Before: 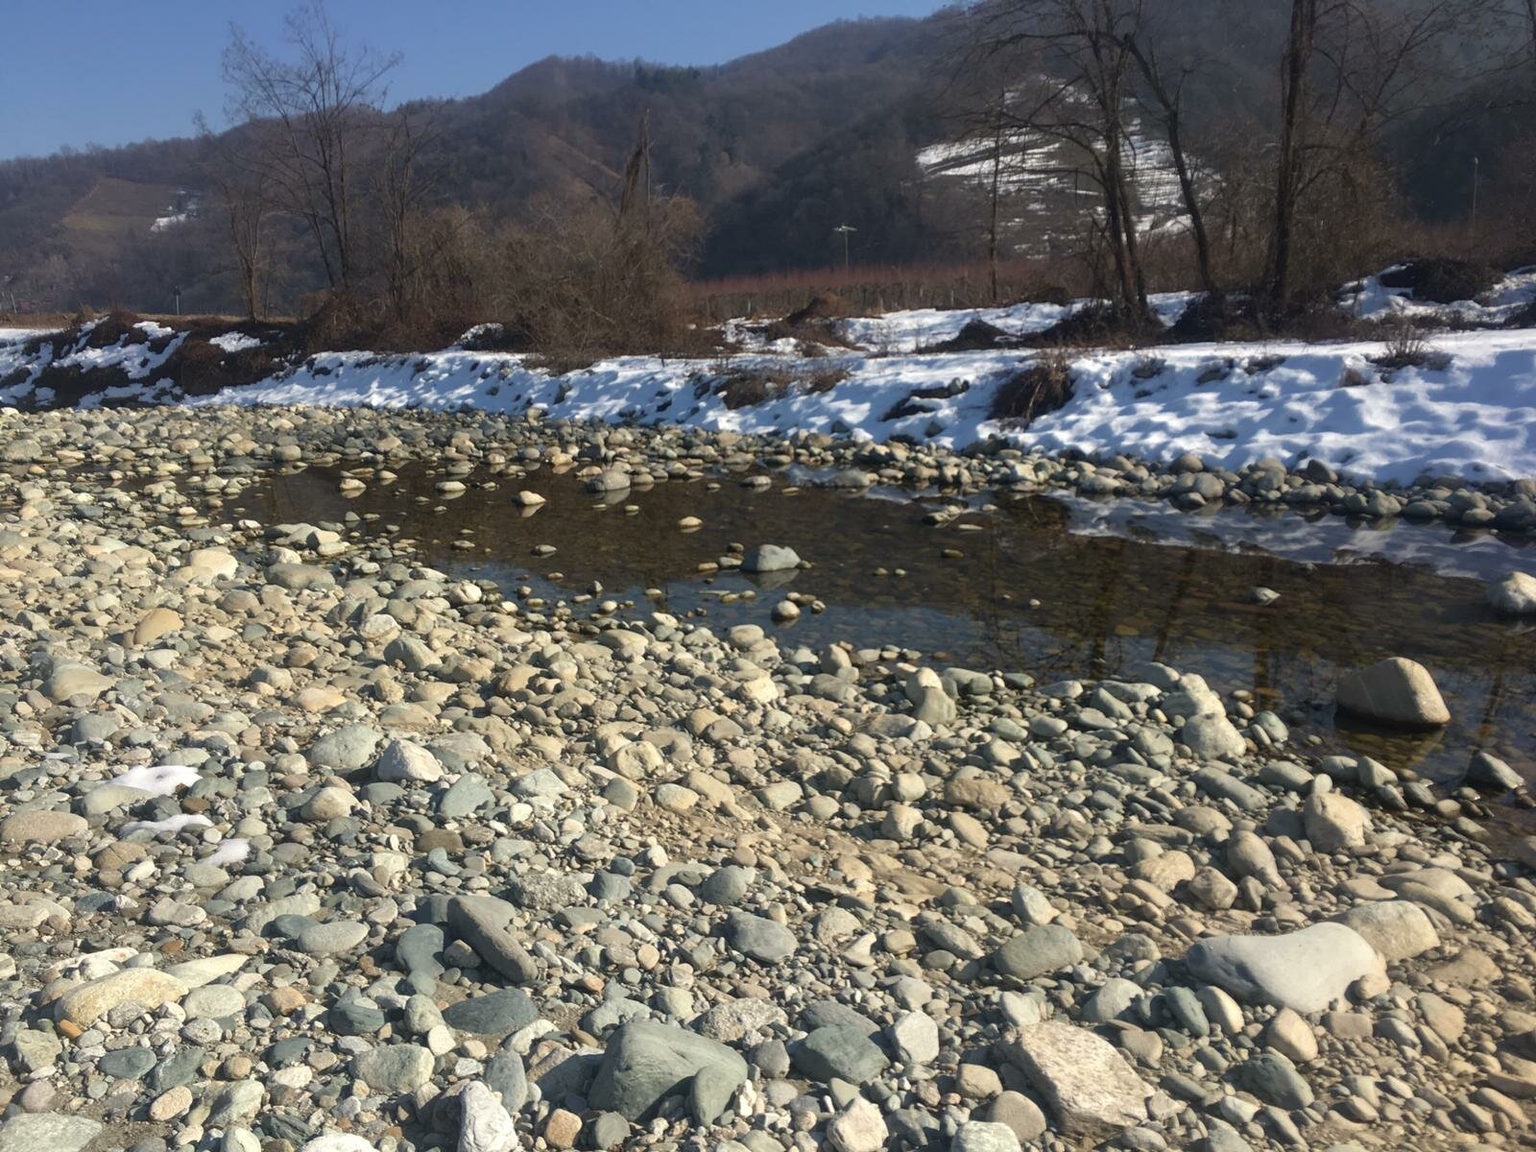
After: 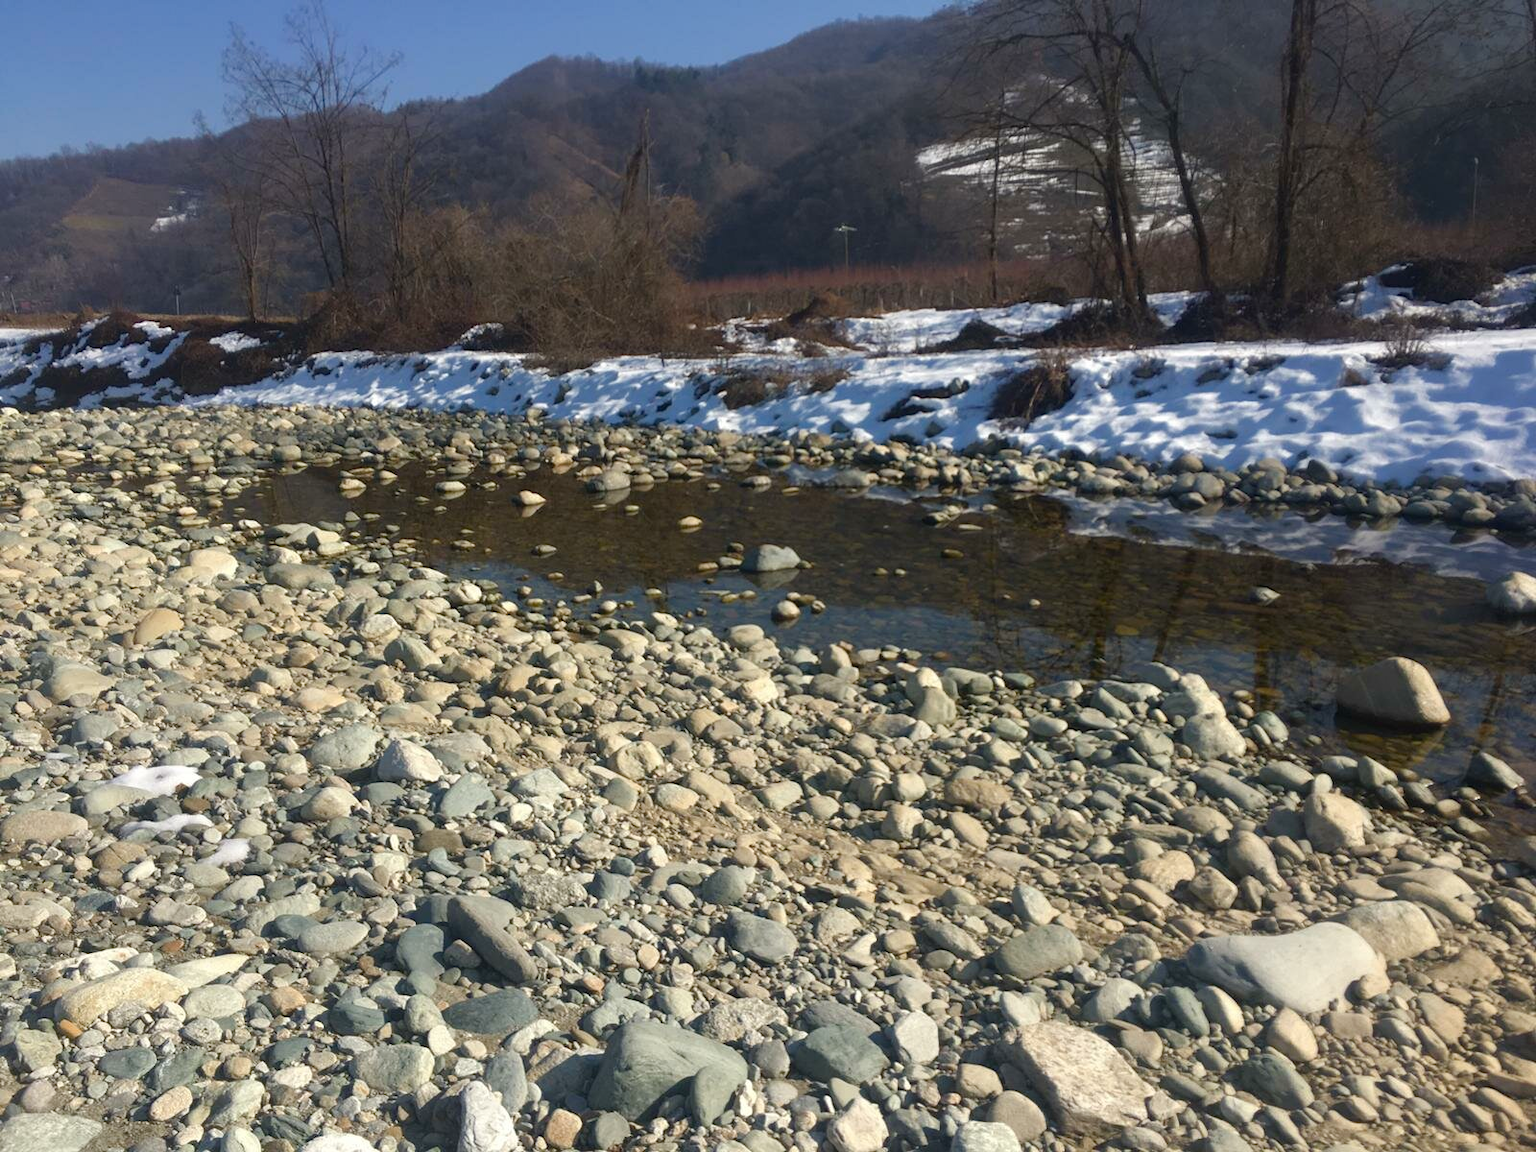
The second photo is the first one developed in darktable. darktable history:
color balance rgb: perceptual saturation grading › global saturation 9.167%, perceptual saturation grading › highlights -12.782%, perceptual saturation grading › mid-tones 14.314%, perceptual saturation grading › shadows 22.205%
